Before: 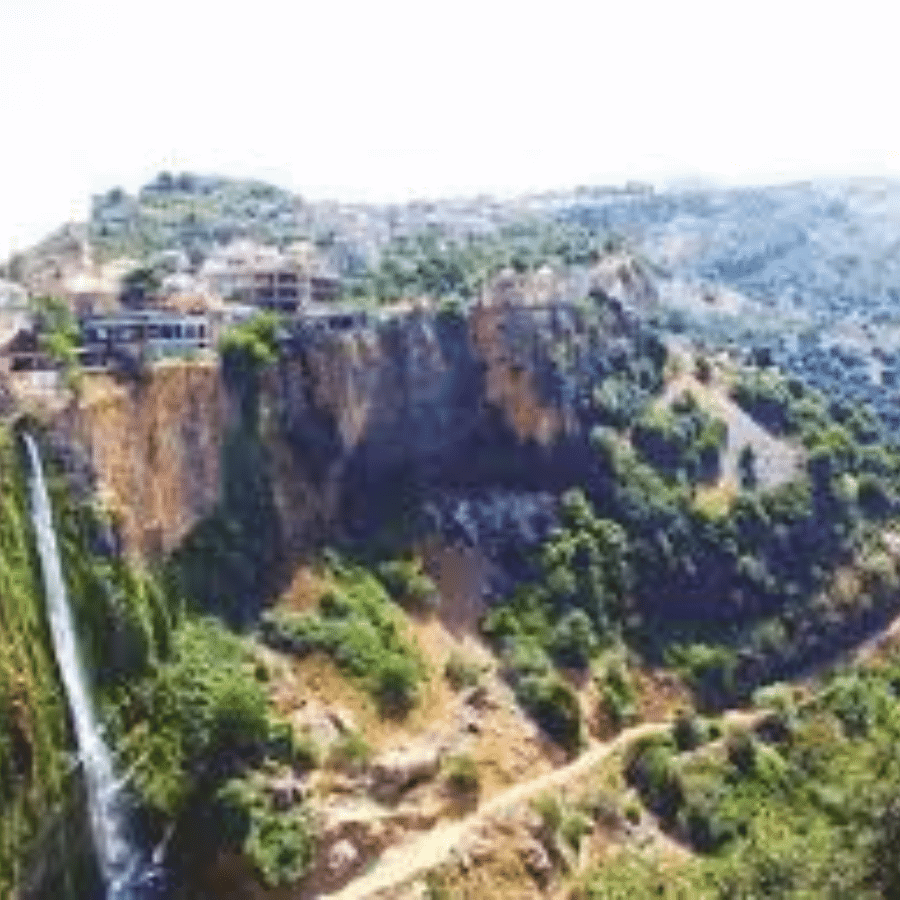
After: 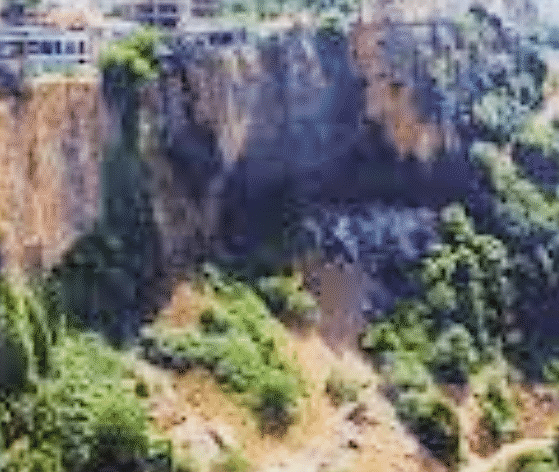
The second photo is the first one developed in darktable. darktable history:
sharpen: on, module defaults
filmic rgb: black relative exposure -7.65 EV, white relative exposure 4.56 EV, hardness 3.61
tone equalizer: -8 EV -0.733 EV, -7 EV -0.677 EV, -6 EV -0.565 EV, -5 EV -0.367 EV, -3 EV 0.378 EV, -2 EV 0.6 EV, -1 EV 0.692 EV, +0 EV 0.746 EV
crop: left 13.342%, top 31.615%, right 24.453%, bottom 15.863%
local contrast: detail 109%
